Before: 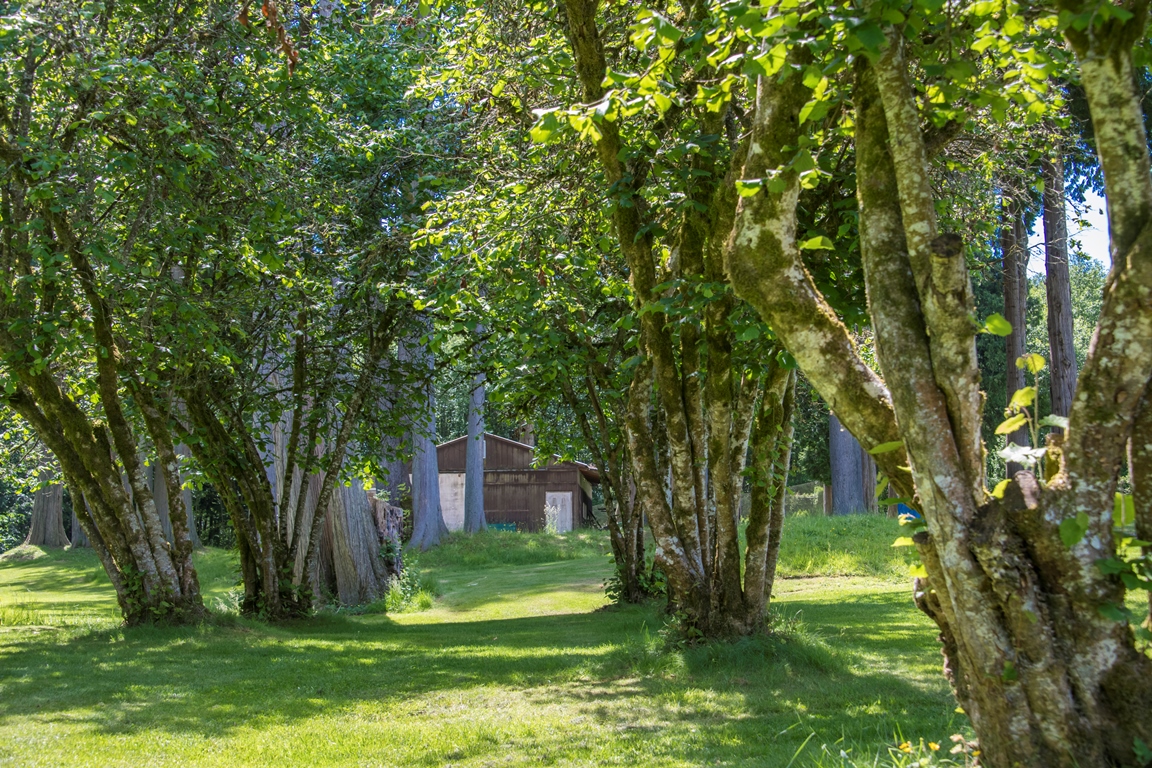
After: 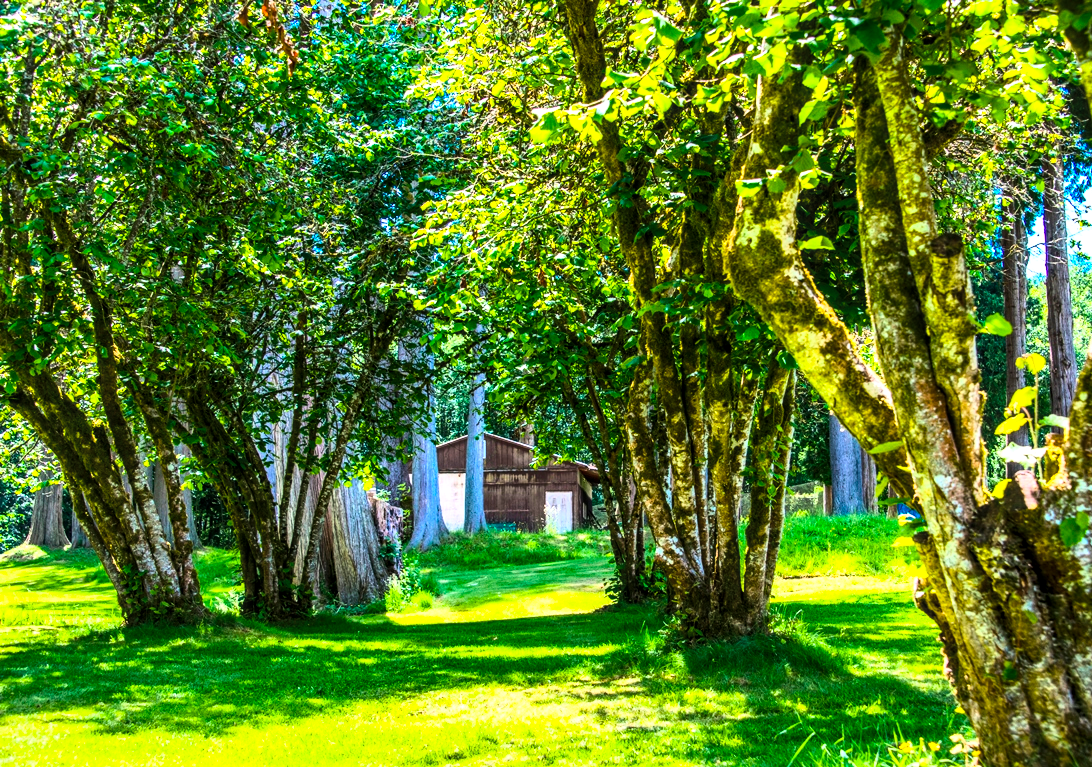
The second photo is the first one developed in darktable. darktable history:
tone equalizer: -8 EV -1.08 EV, -7 EV -1.01 EV, -6 EV -0.867 EV, -5 EV -0.578 EV, -3 EV 0.578 EV, -2 EV 0.867 EV, -1 EV 1.01 EV, +0 EV 1.08 EV, edges refinement/feathering 500, mask exposure compensation -1.57 EV, preserve details no
crop and rotate: right 5.167%
color balance rgb: linear chroma grading › global chroma 15%, perceptual saturation grading › global saturation 30%
base curve: curves: ch0 [(0, 0) (0.028, 0.03) (0.121, 0.232) (0.46, 0.748) (0.859, 0.968) (1, 1)]
local contrast: on, module defaults
color balance: contrast fulcrum 17.78%
shadows and highlights: shadows 43.06, highlights 6.94
